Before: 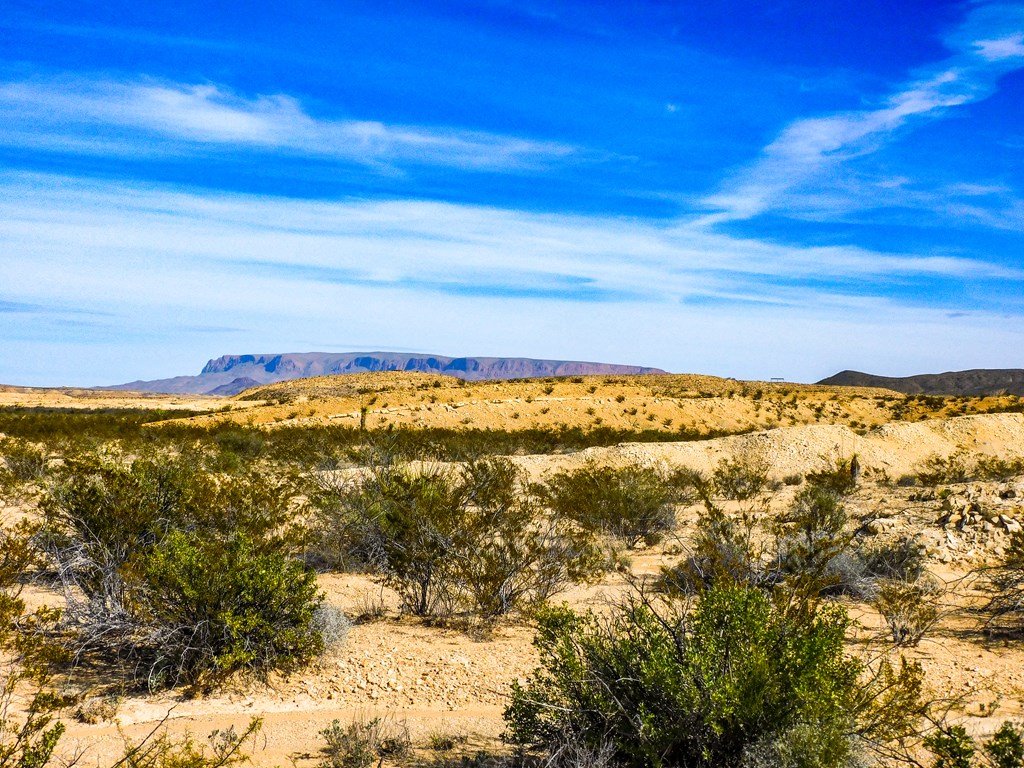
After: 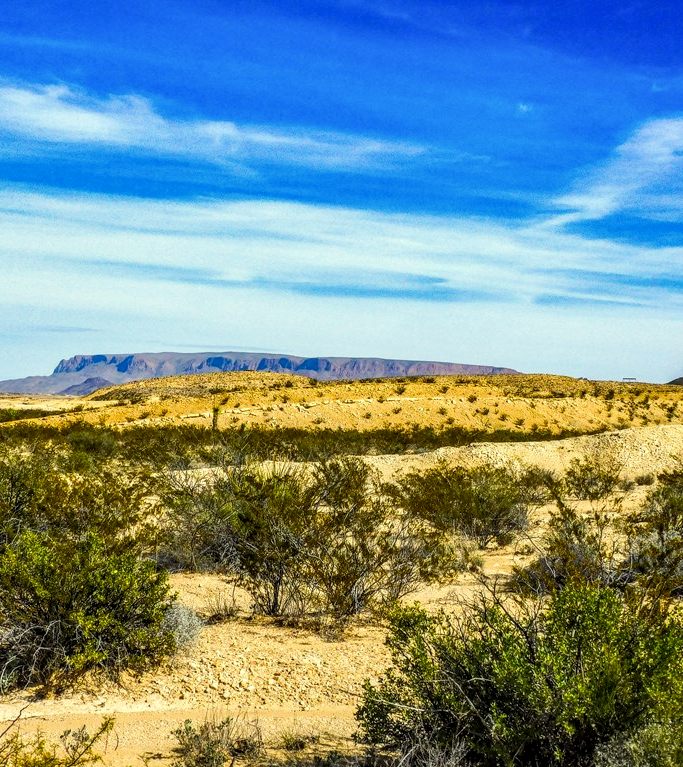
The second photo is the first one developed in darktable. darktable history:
crop and rotate: left 14.464%, right 18.82%
local contrast: detail 130%
color correction: highlights a* -5.7, highlights b* 11.22
